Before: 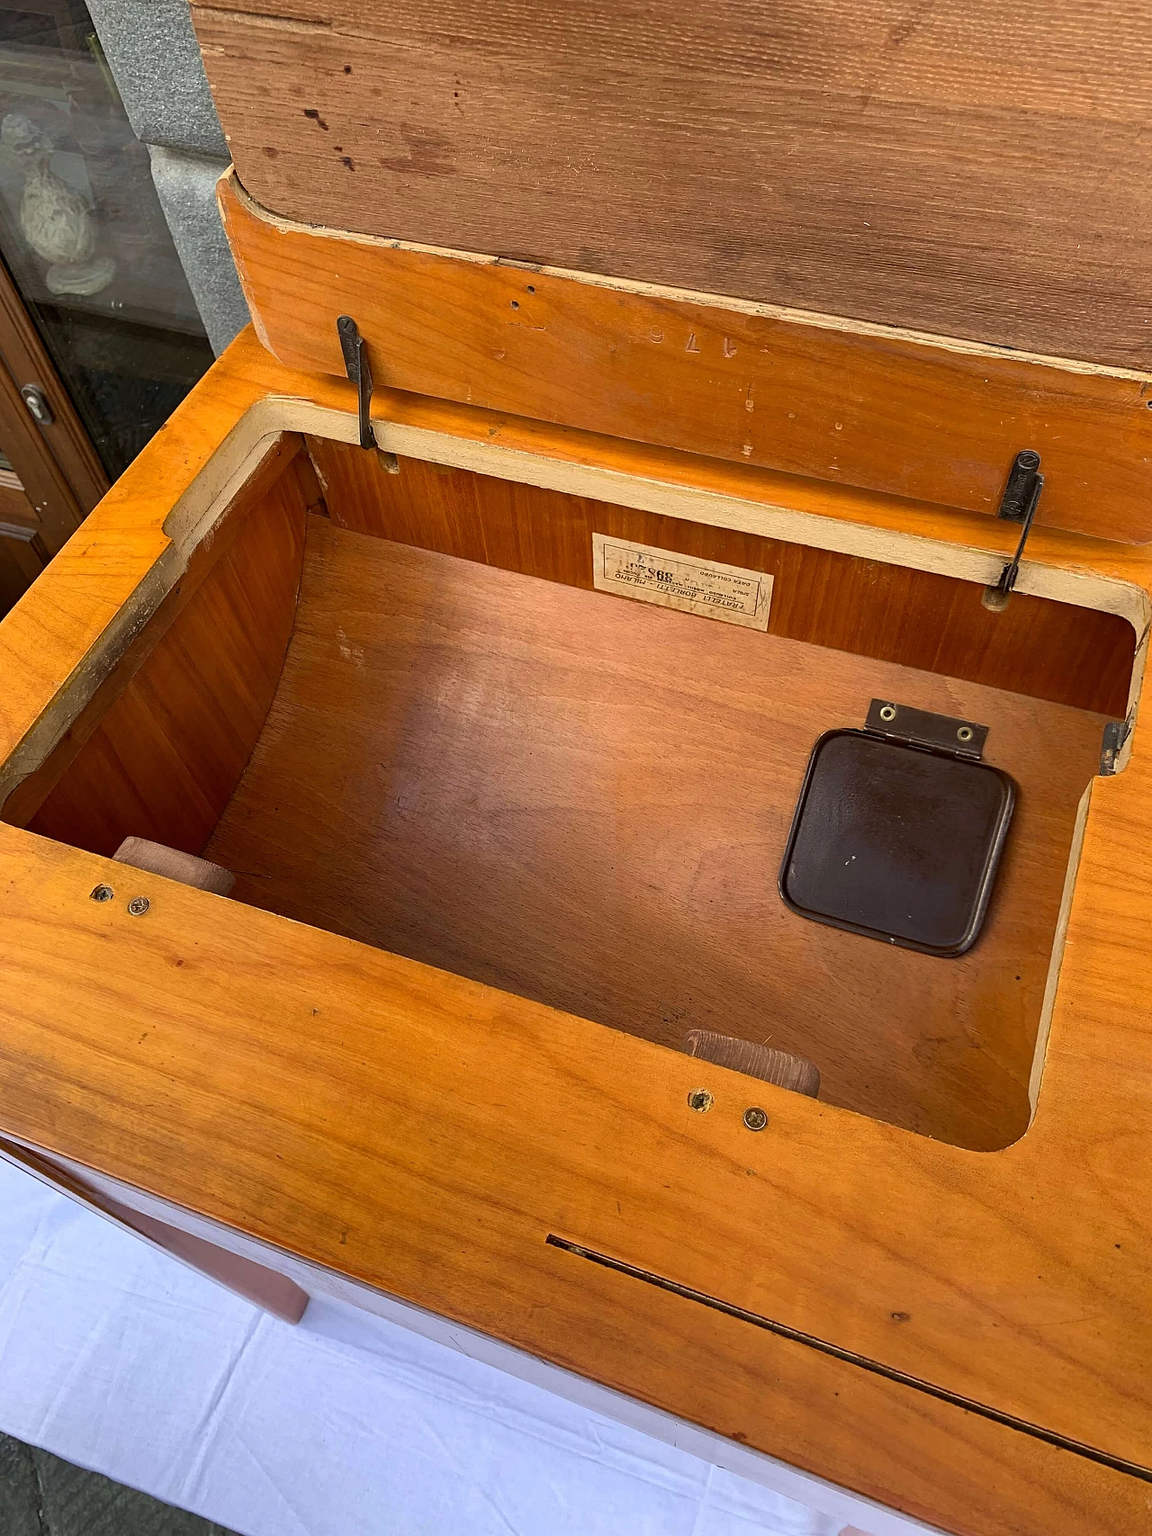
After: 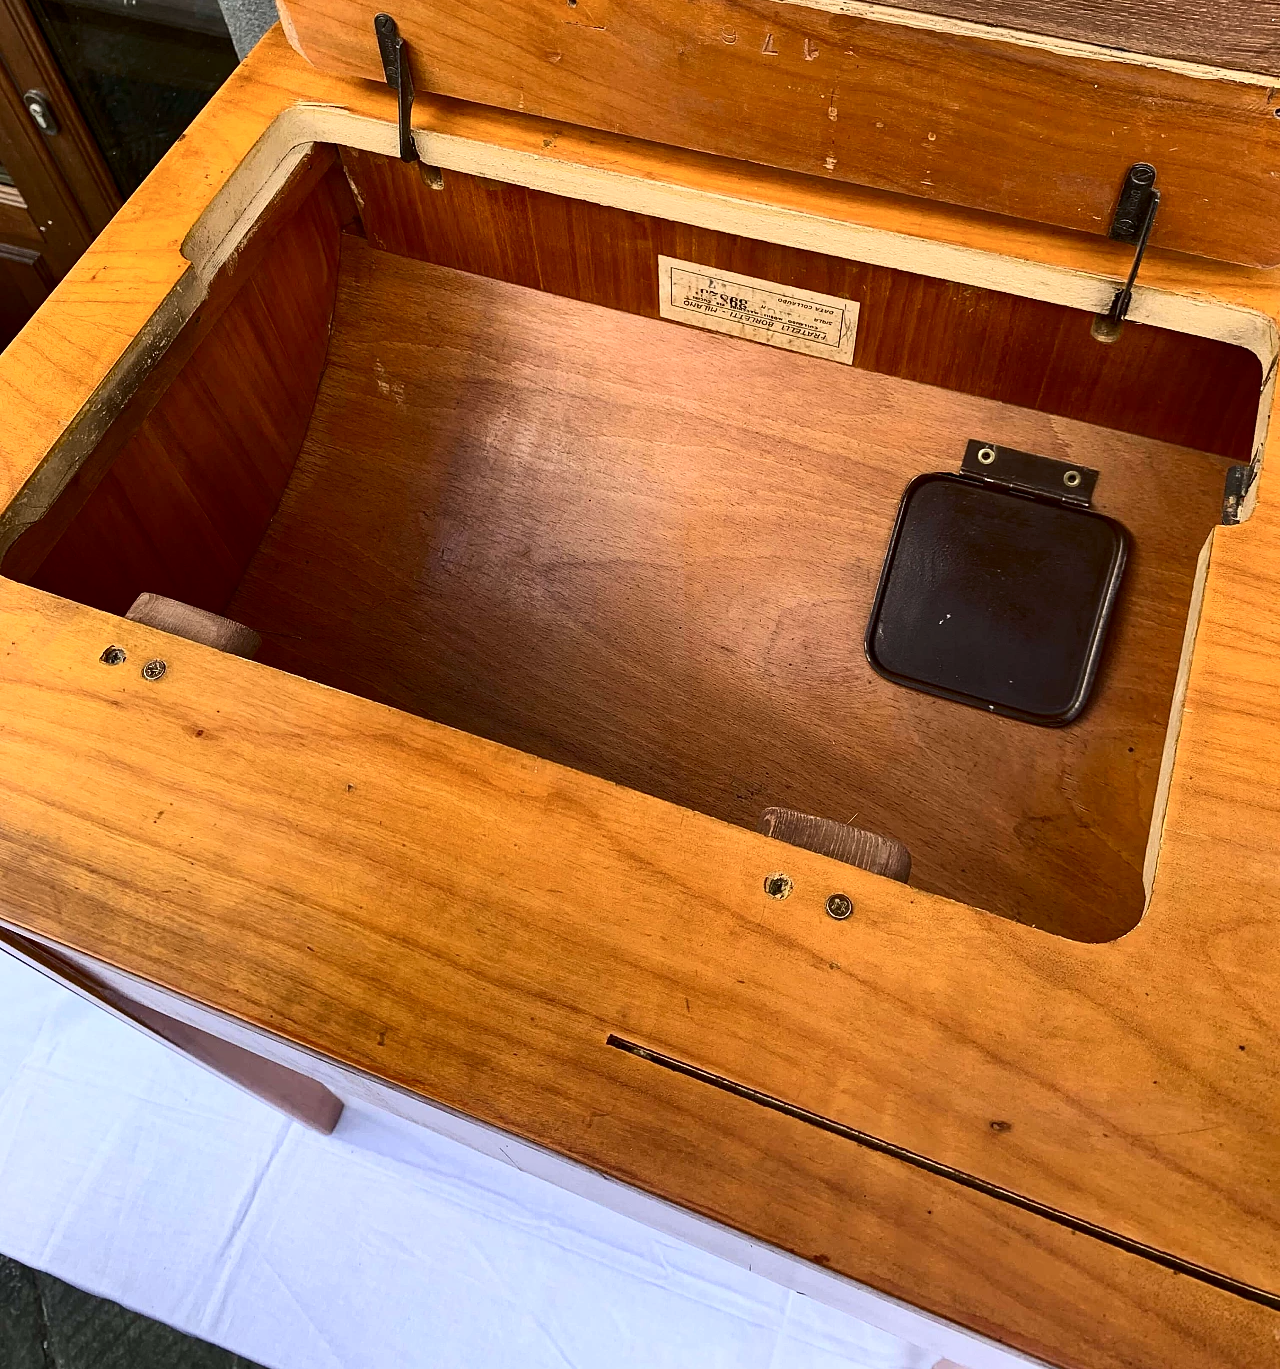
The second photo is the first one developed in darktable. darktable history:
contrast brightness saturation: contrast 0.285
crop and rotate: top 19.747%
